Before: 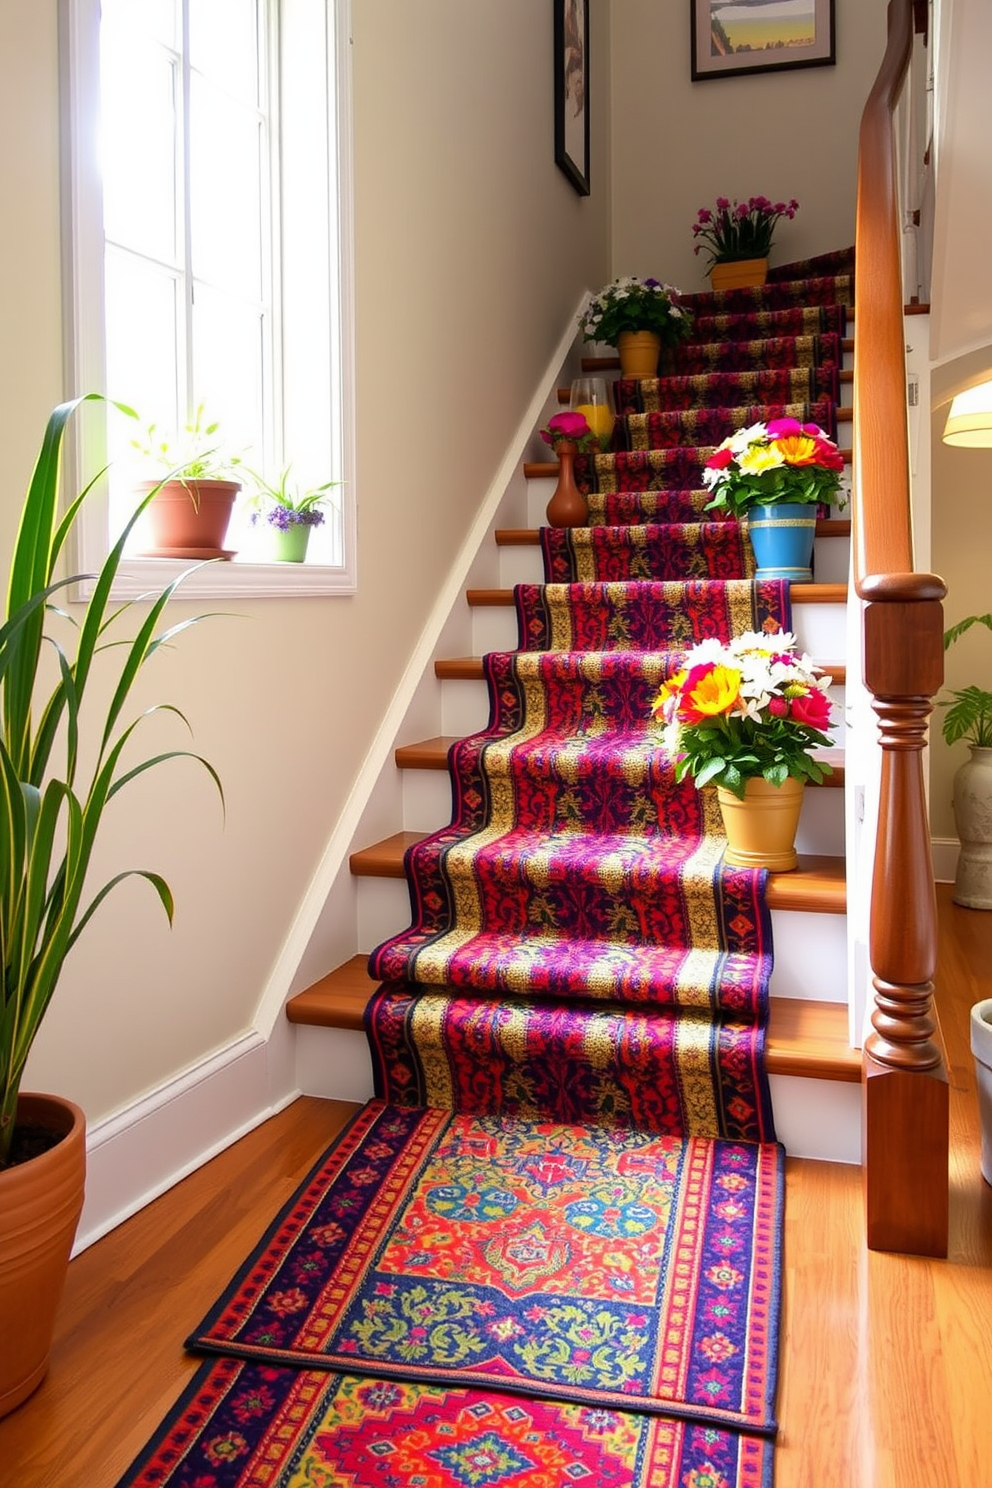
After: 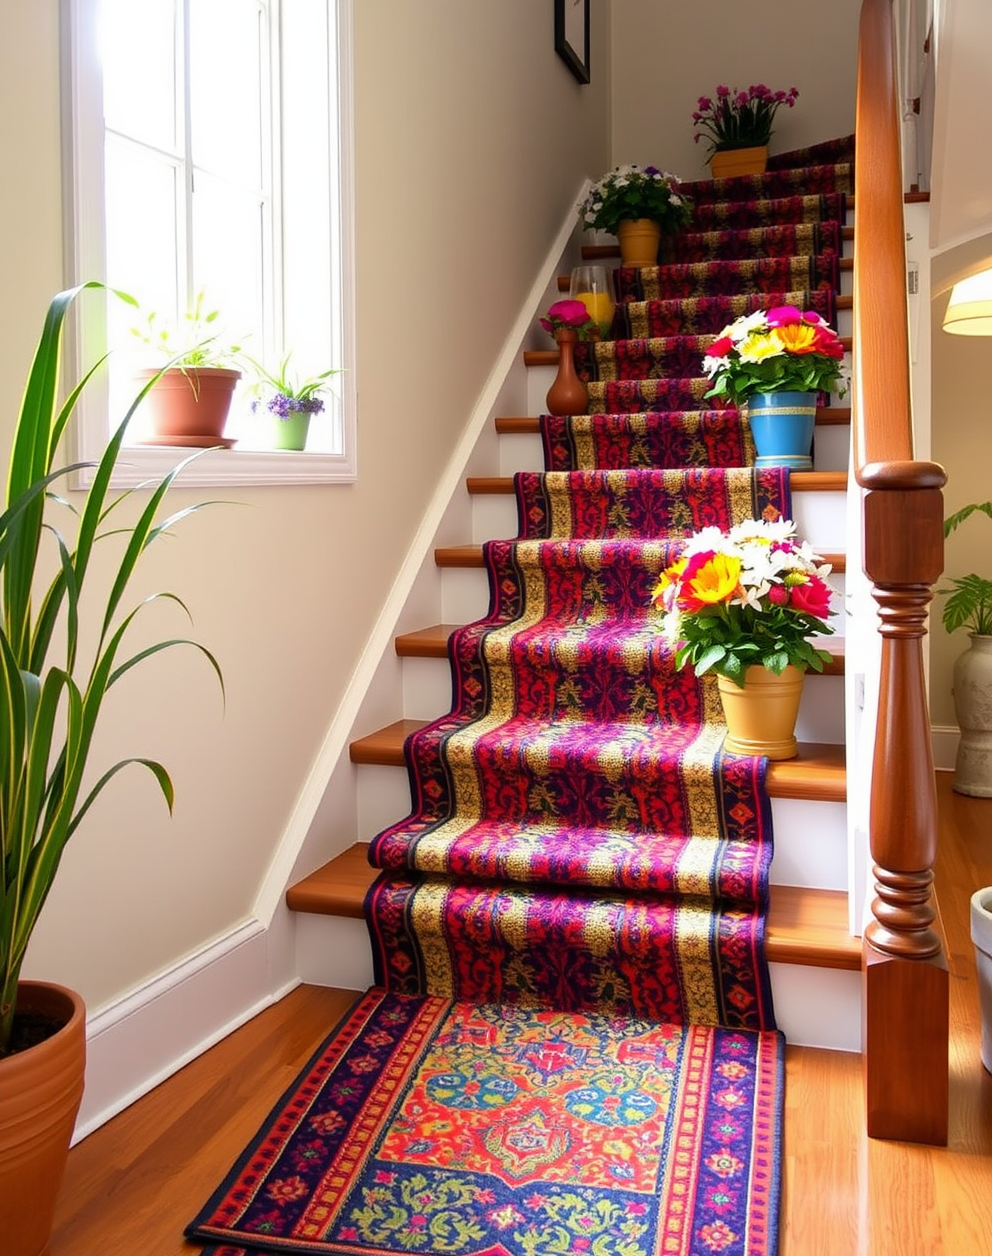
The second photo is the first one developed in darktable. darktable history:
crop: top 7.569%, bottom 7.986%
